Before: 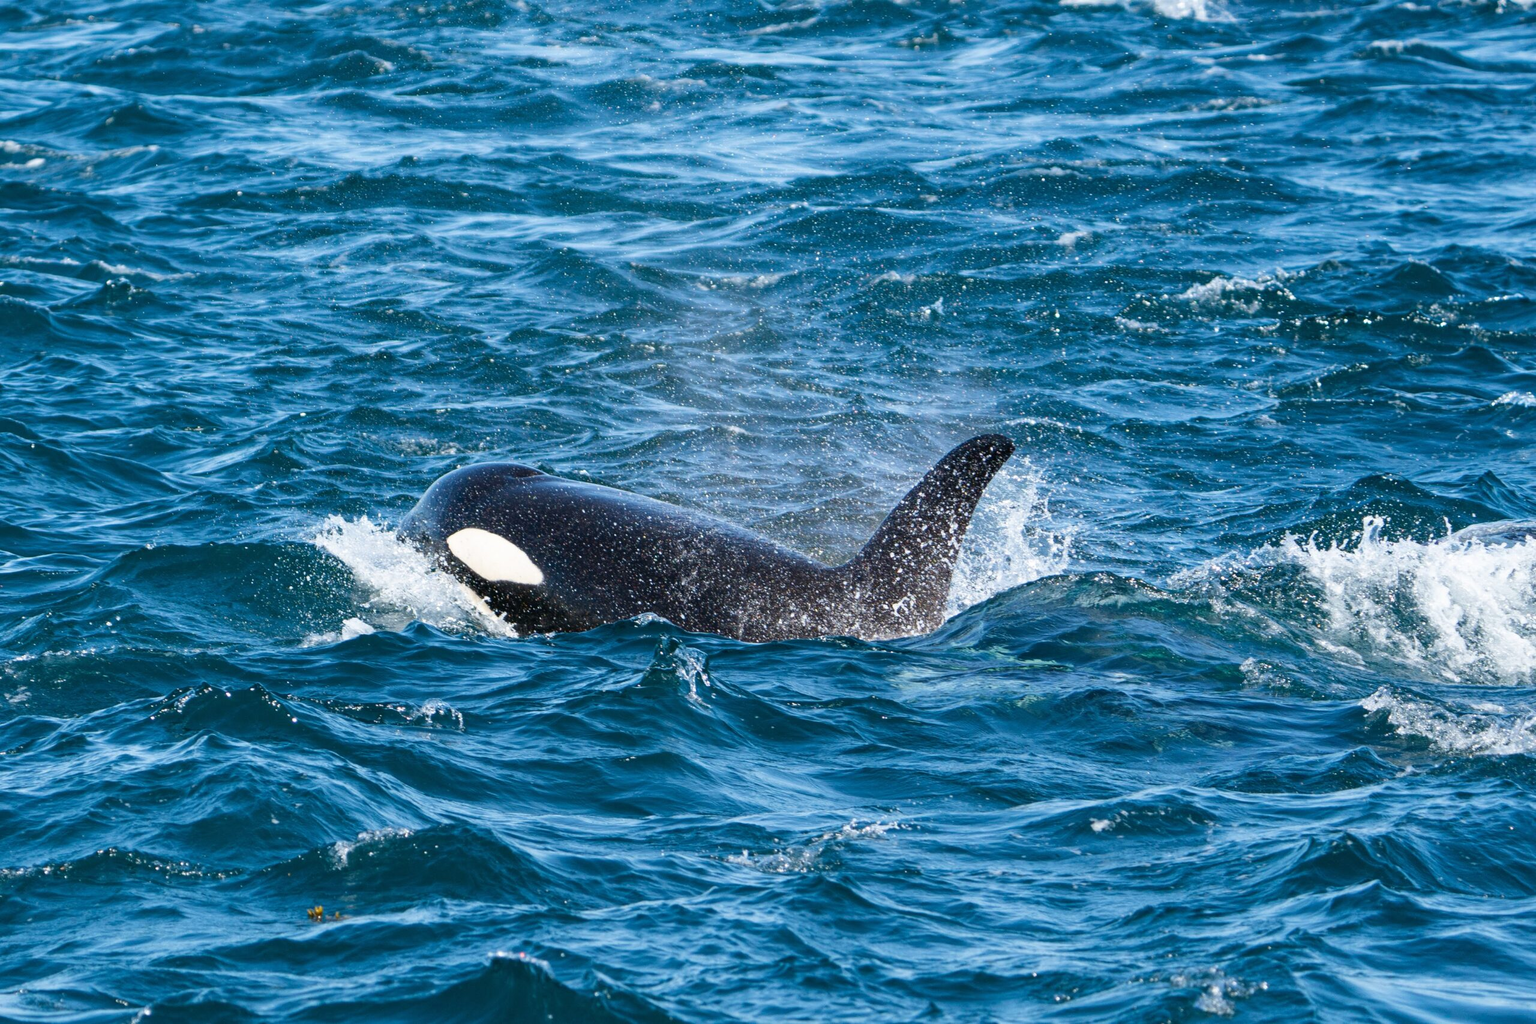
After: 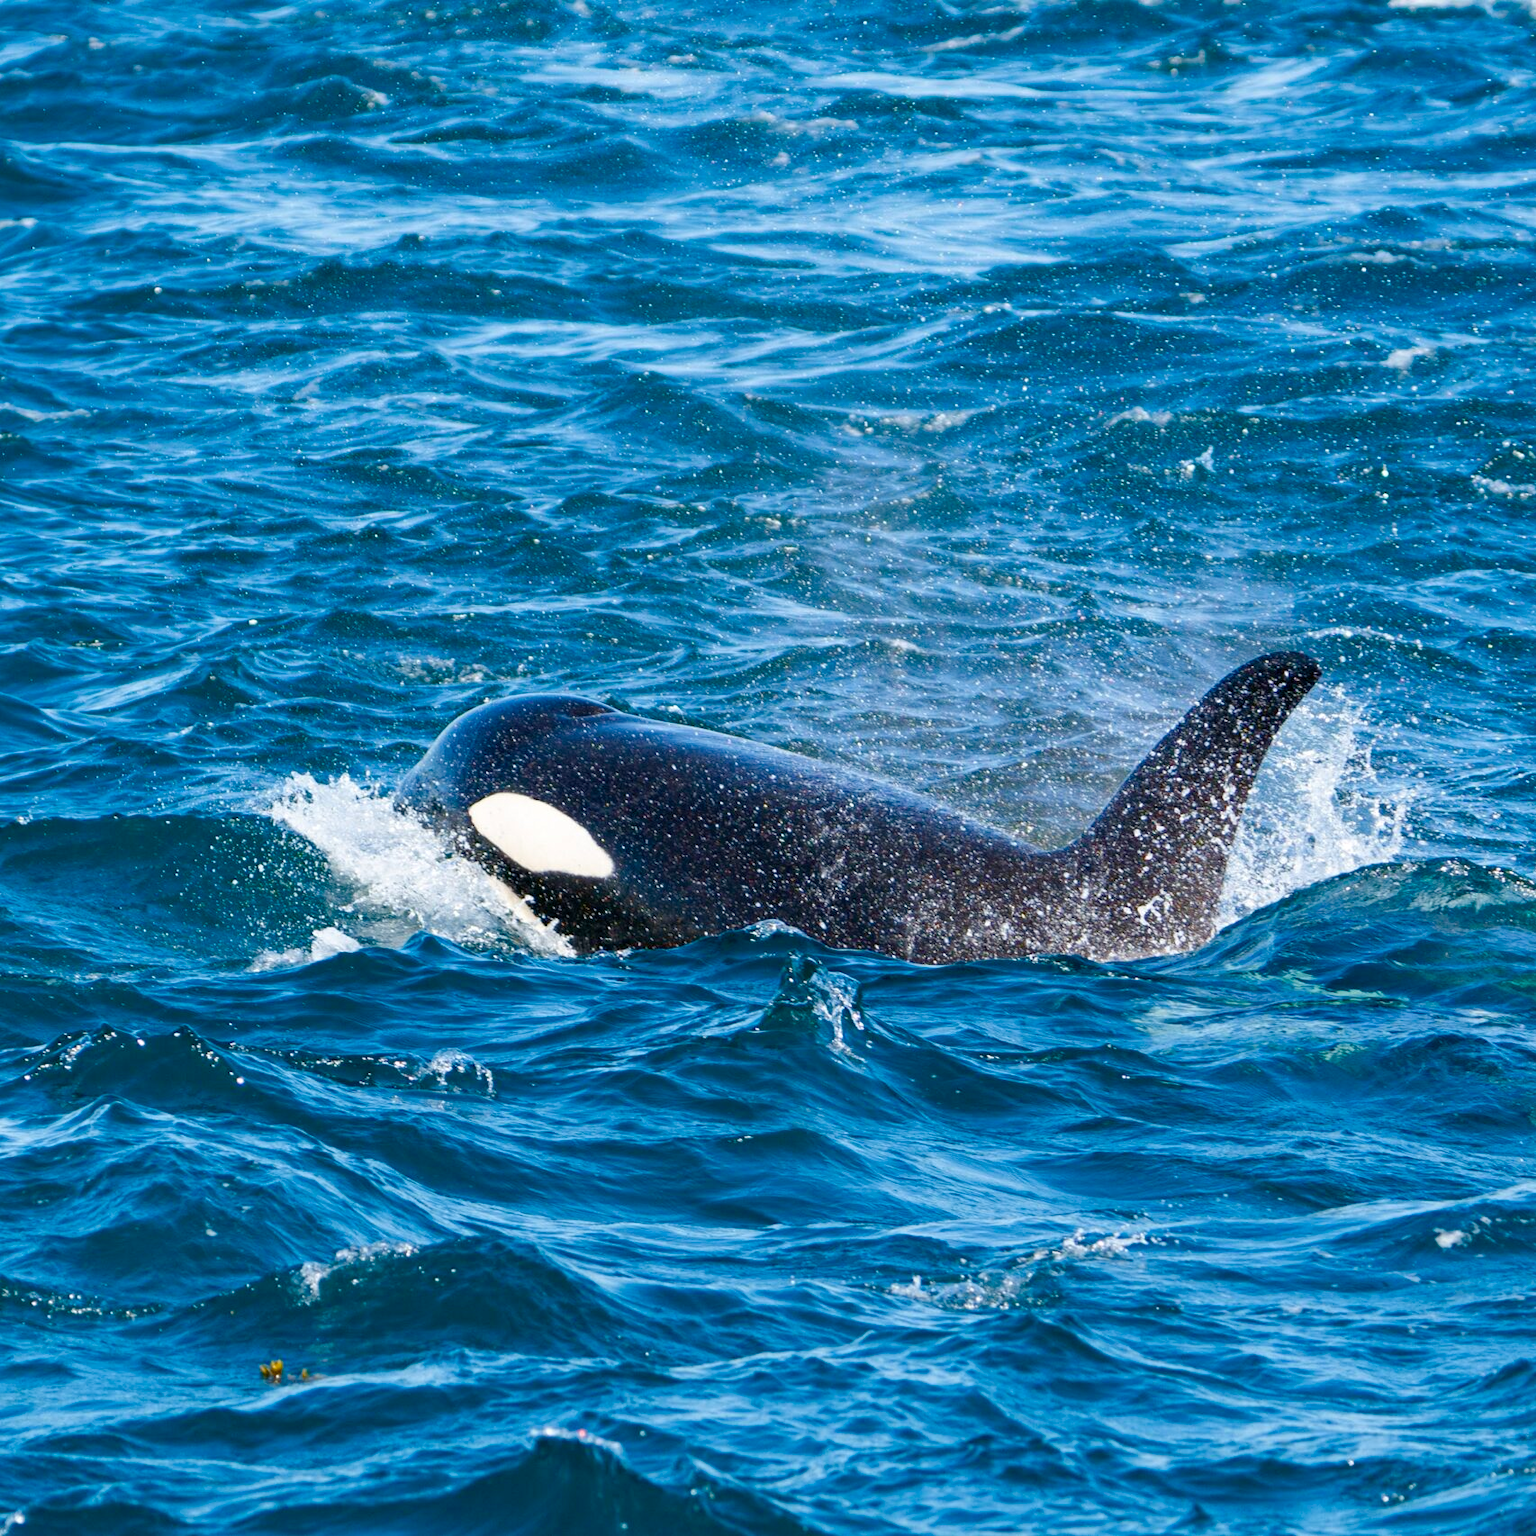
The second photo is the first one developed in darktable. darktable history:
exposure: black level correction 0.001, exposure 0.014 EV, compensate highlight preservation false
color balance rgb: perceptual saturation grading › global saturation 35%, perceptual saturation grading › highlights -30%, perceptual saturation grading › shadows 35%, perceptual brilliance grading › global brilliance 3%, perceptual brilliance grading › highlights -3%, perceptual brilliance grading › shadows 3%
crop and rotate: left 8.786%, right 24.548%
